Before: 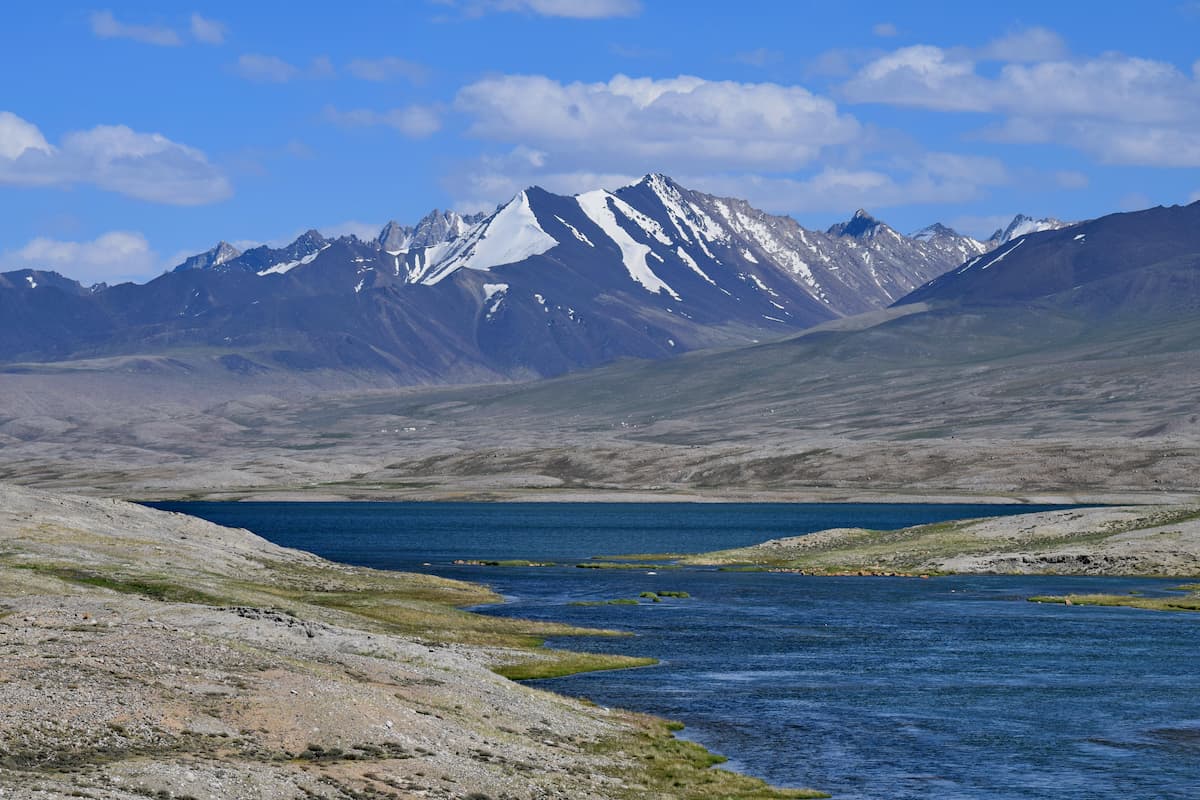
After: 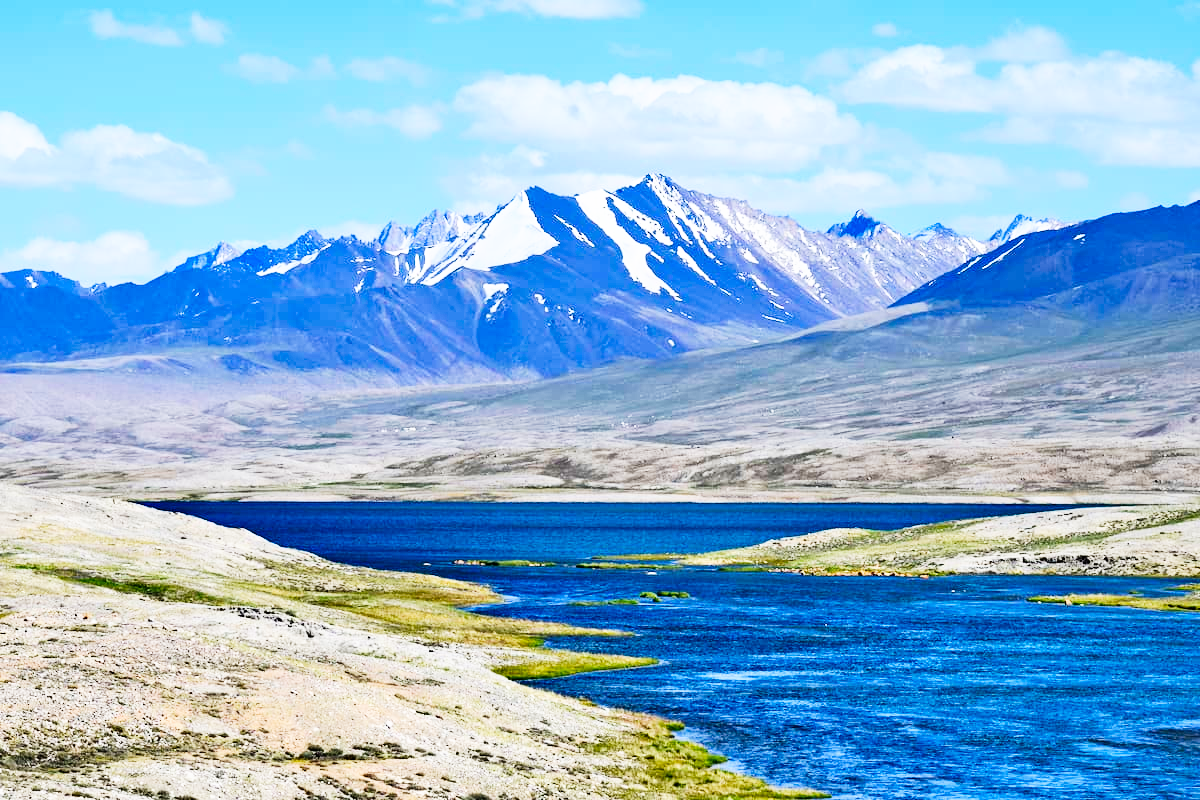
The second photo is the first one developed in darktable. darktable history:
base curve: curves: ch0 [(0, 0) (0.007, 0.004) (0.027, 0.03) (0.046, 0.07) (0.207, 0.54) (0.442, 0.872) (0.673, 0.972) (1, 1)], preserve colors none
contrast brightness saturation: contrast 0.16, saturation 0.32
rotate and perspective: automatic cropping original format, crop left 0, crop top 0
